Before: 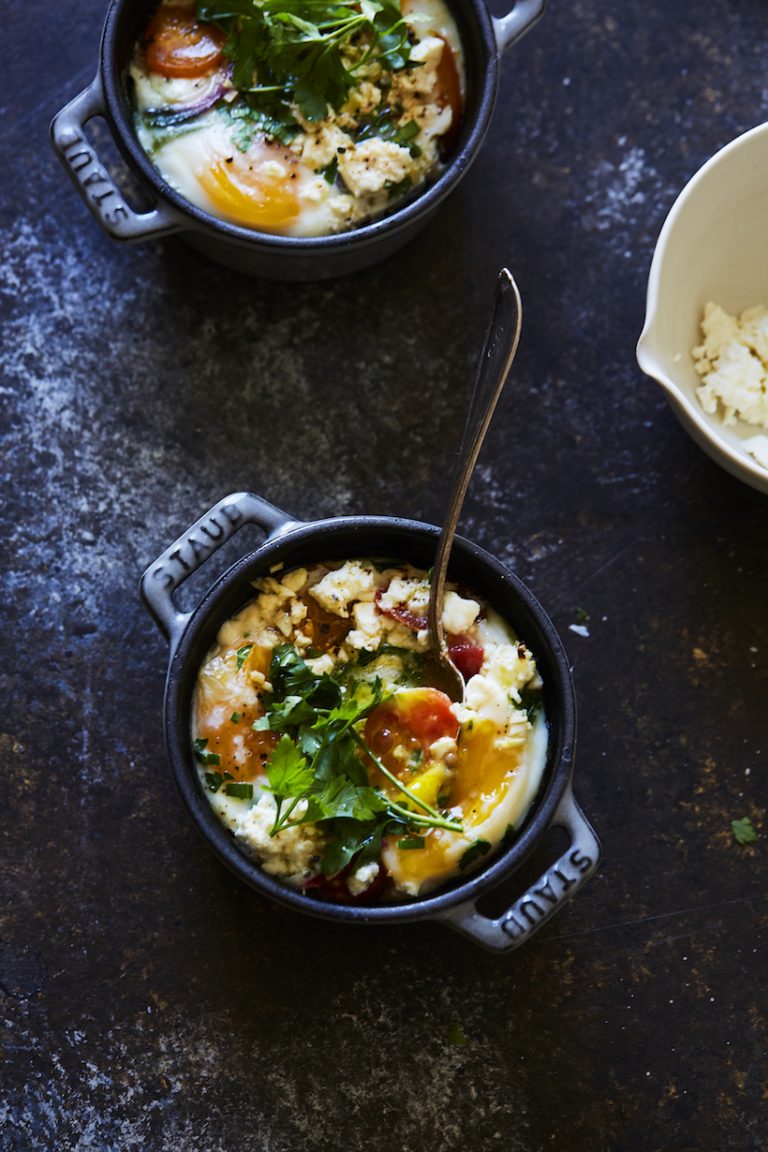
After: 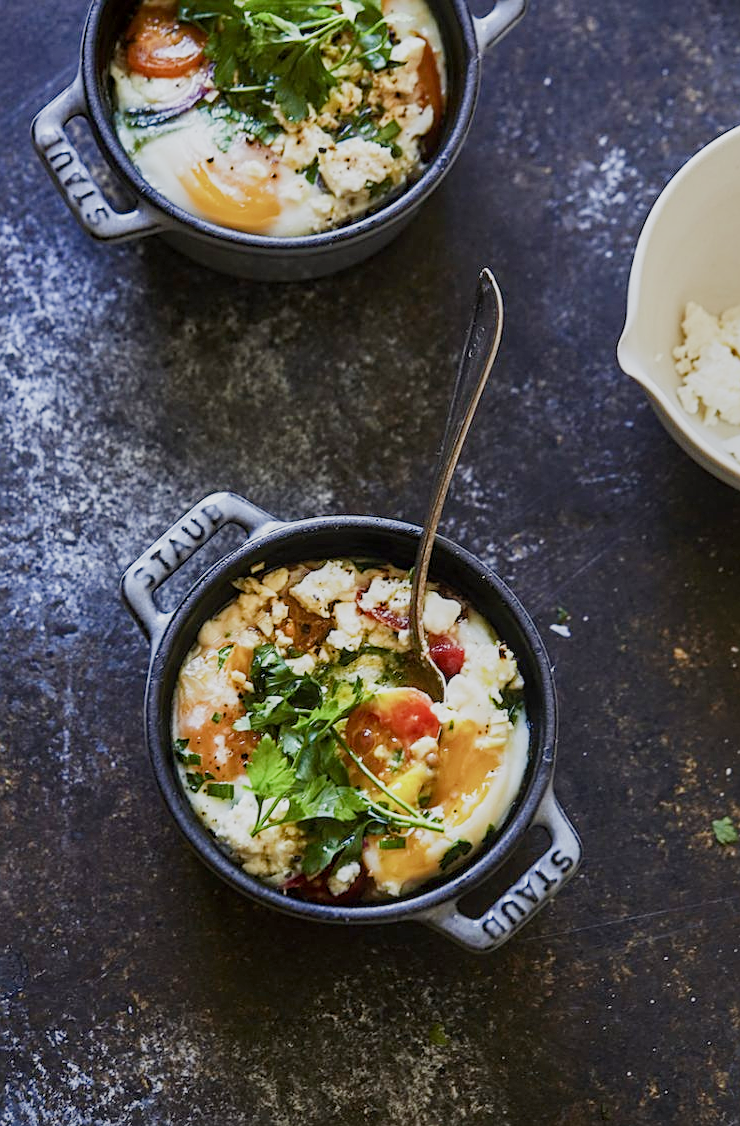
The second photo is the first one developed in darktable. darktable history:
crop and rotate: left 2.536%, right 1.107%, bottom 2.246%
sigmoid: contrast 1.05, skew -0.15
exposure: black level correction 0, exposure 1 EV, compensate exposure bias true, compensate highlight preservation false
sharpen: on, module defaults
local contrast: on, module defaults
